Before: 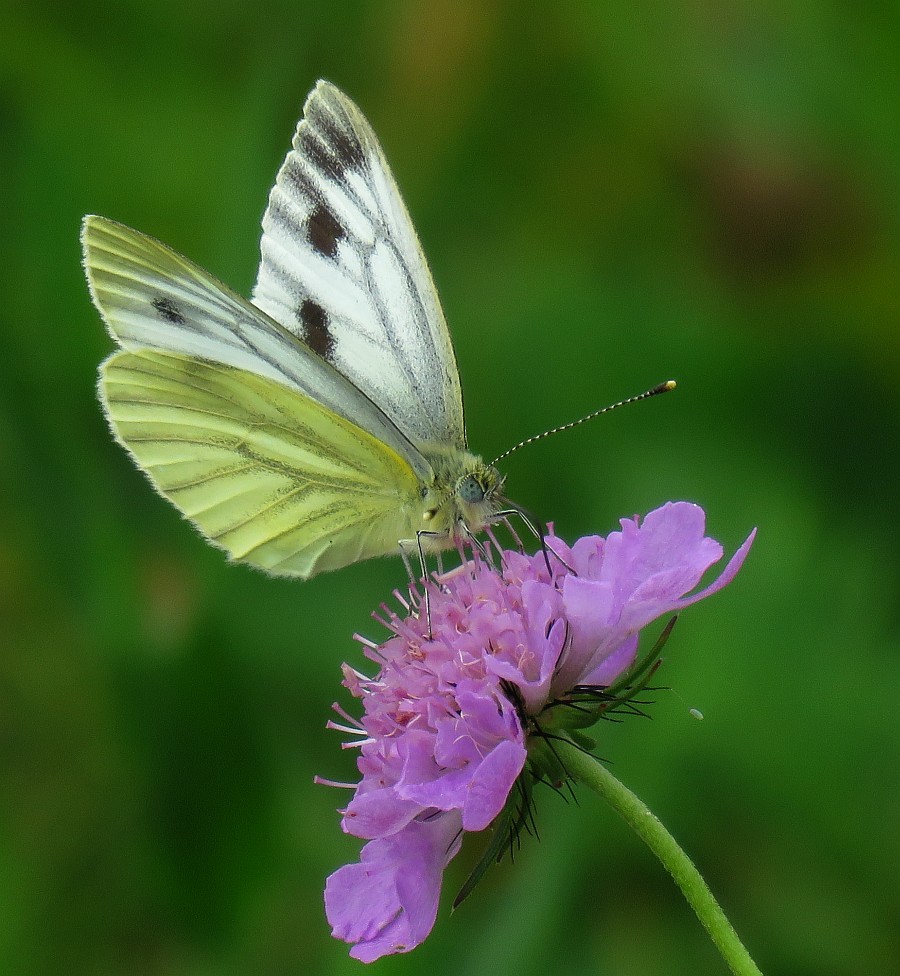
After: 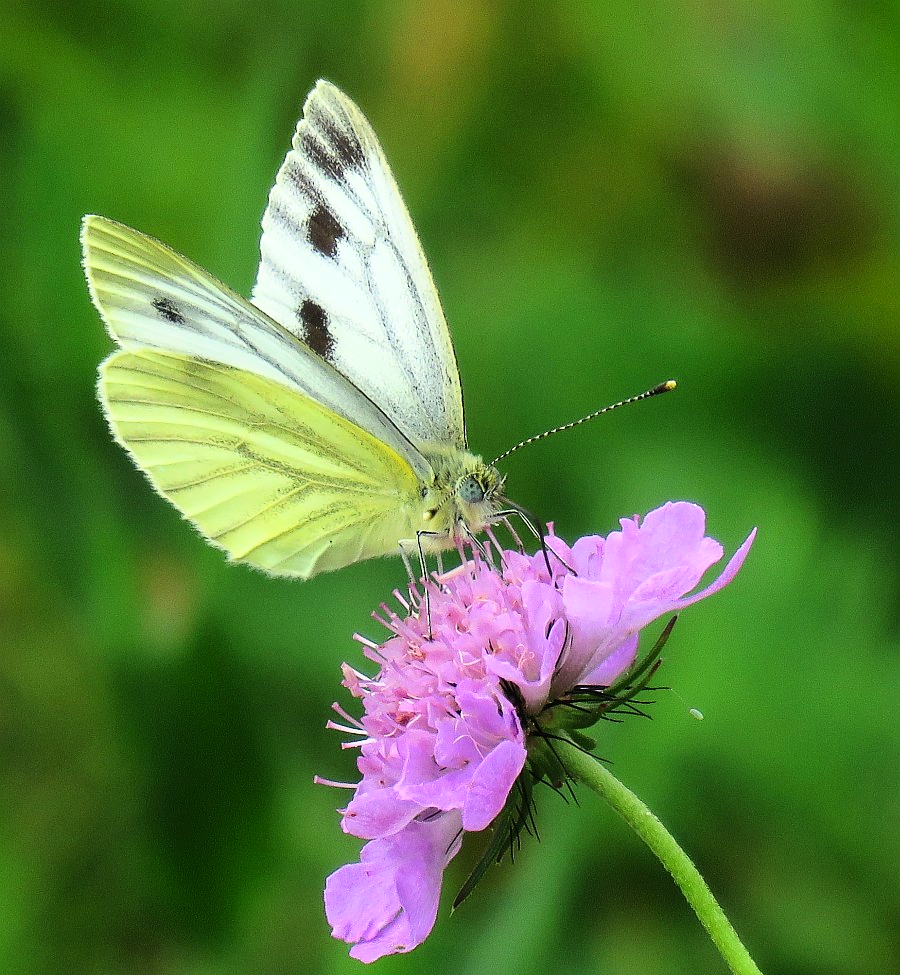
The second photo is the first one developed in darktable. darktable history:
base curve: curves: ch0 [(0, 0) (0.032, 0.037) (0.105, 0.228) (0.435, 0.76) (0.856, 0.983) (1, 1)]
crop: bottom 0.071%
sharpen: amount 0.2
